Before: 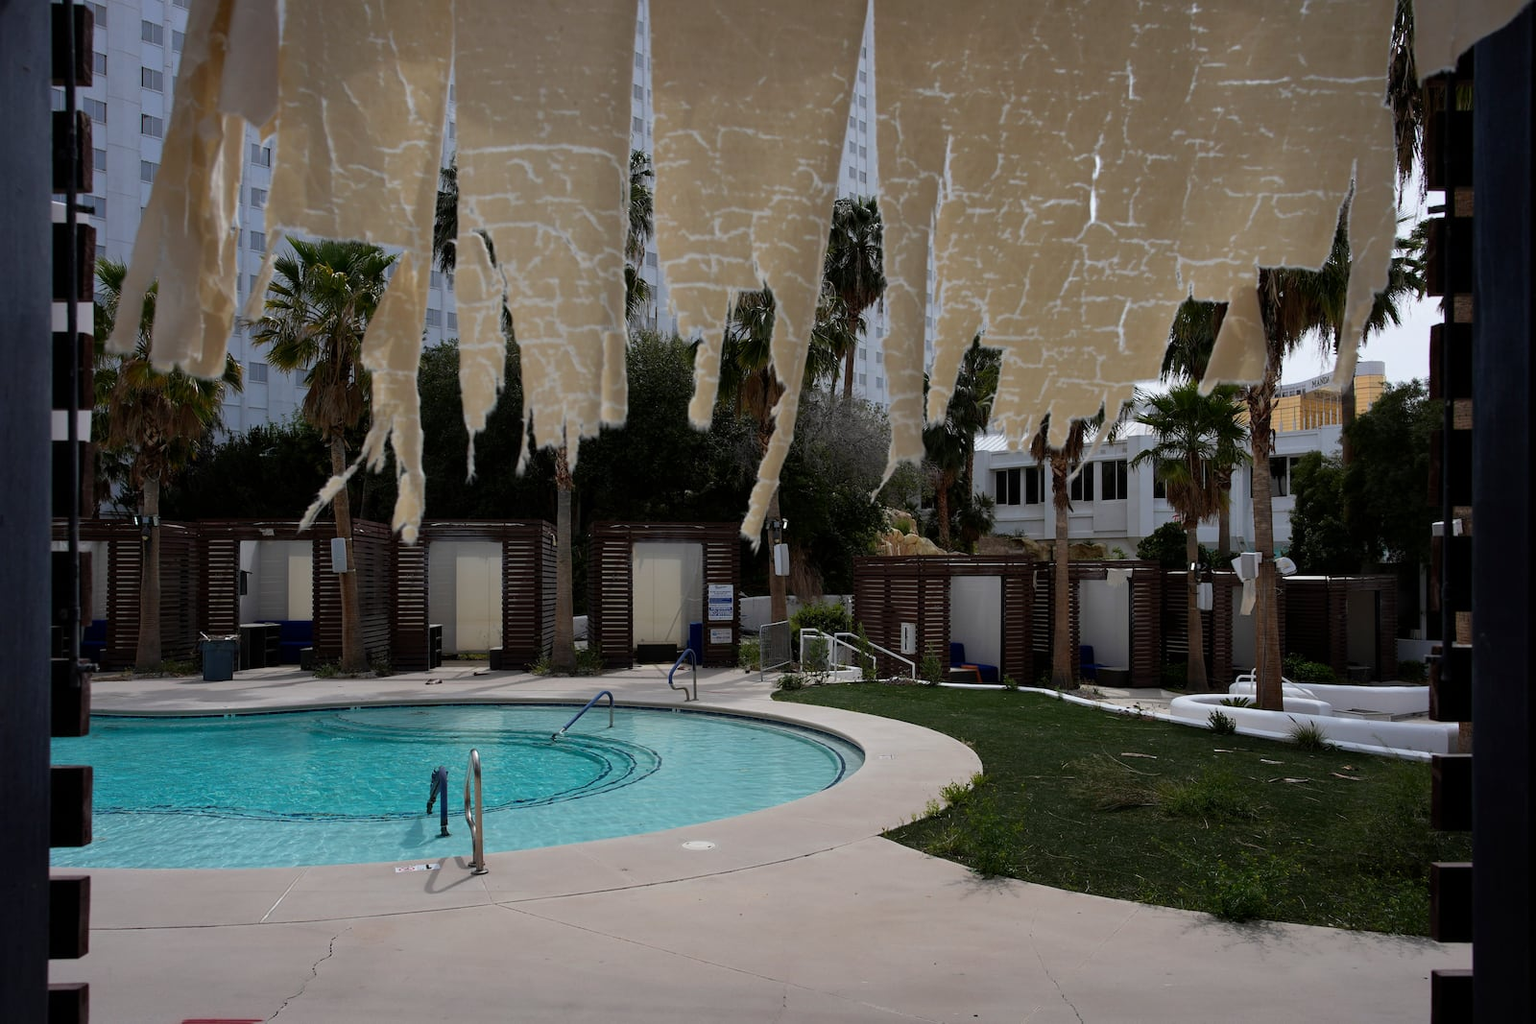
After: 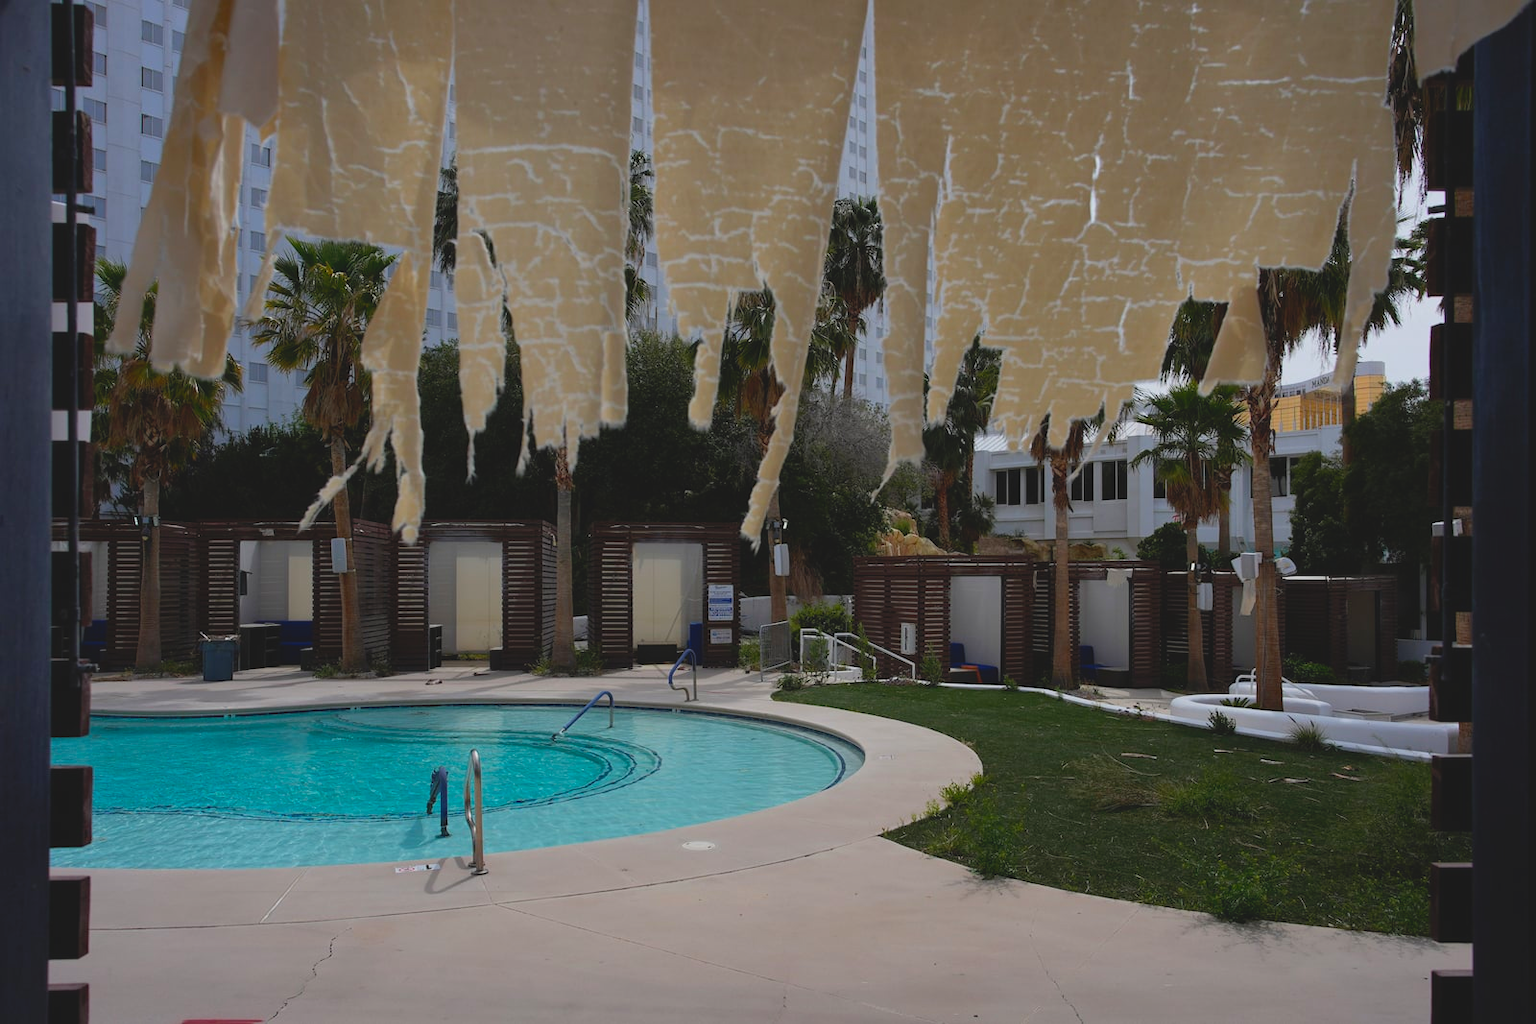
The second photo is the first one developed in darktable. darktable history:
white balance: emerald 1
contrast brightness saturation: contrast -0.19, saturation 0.19
